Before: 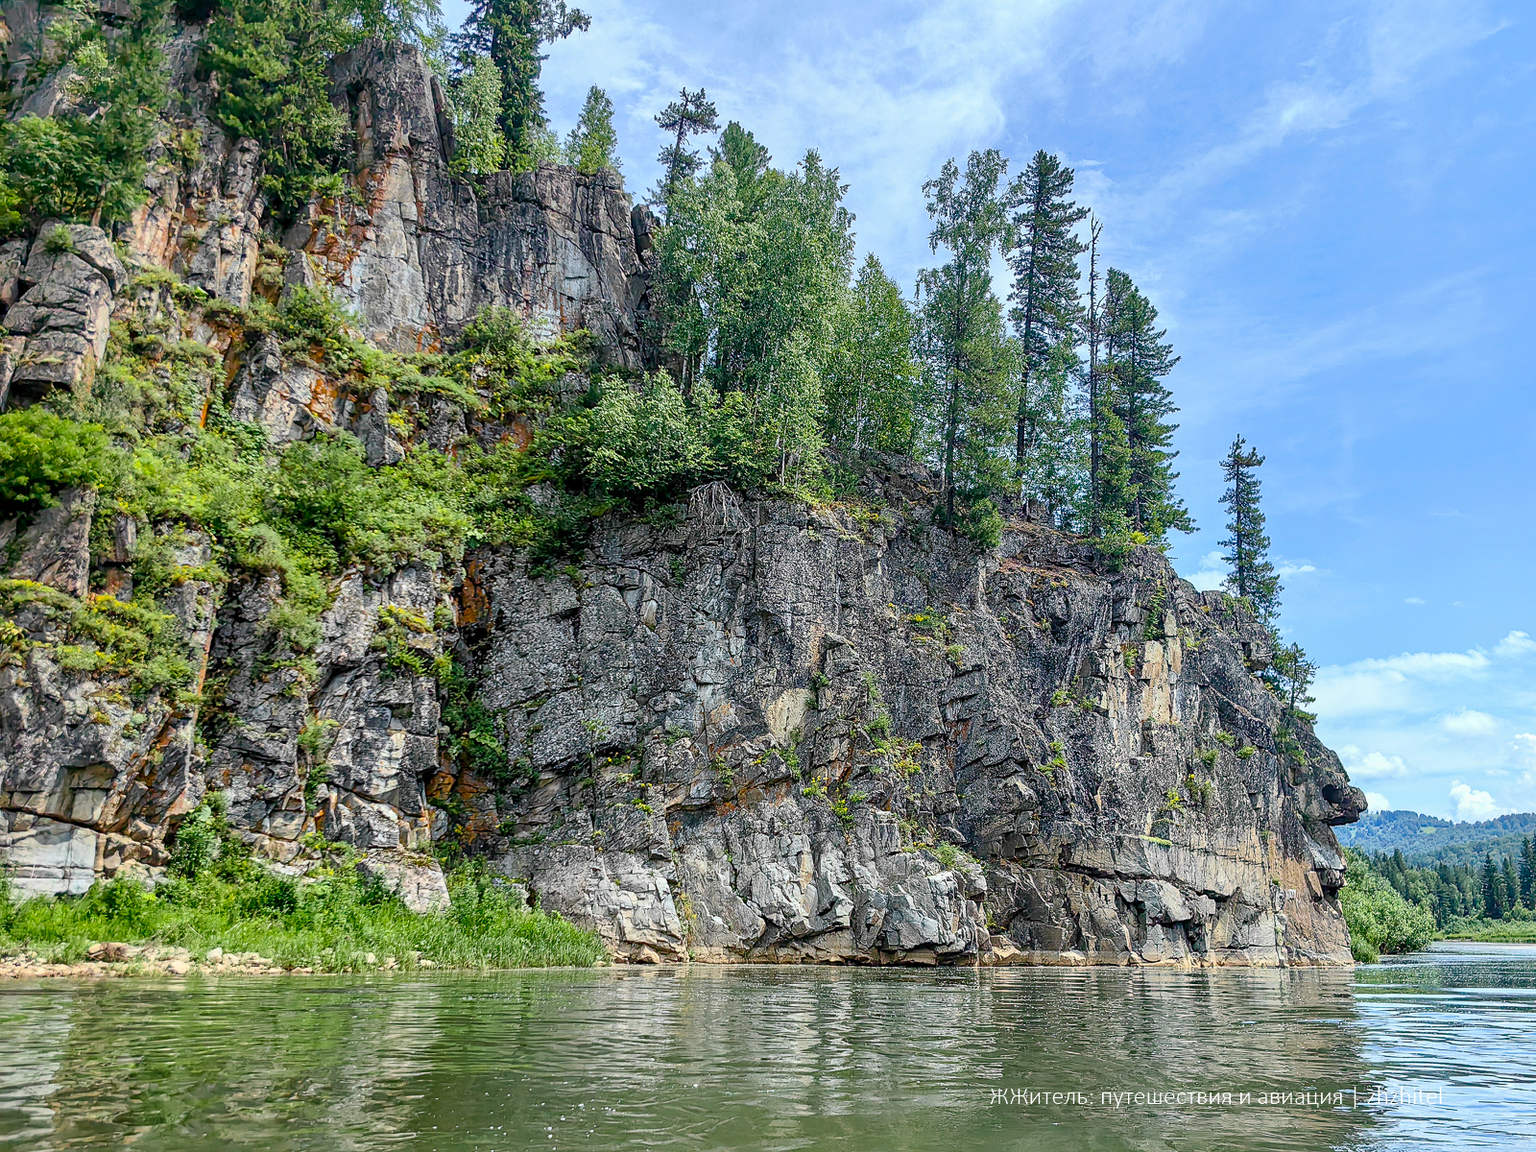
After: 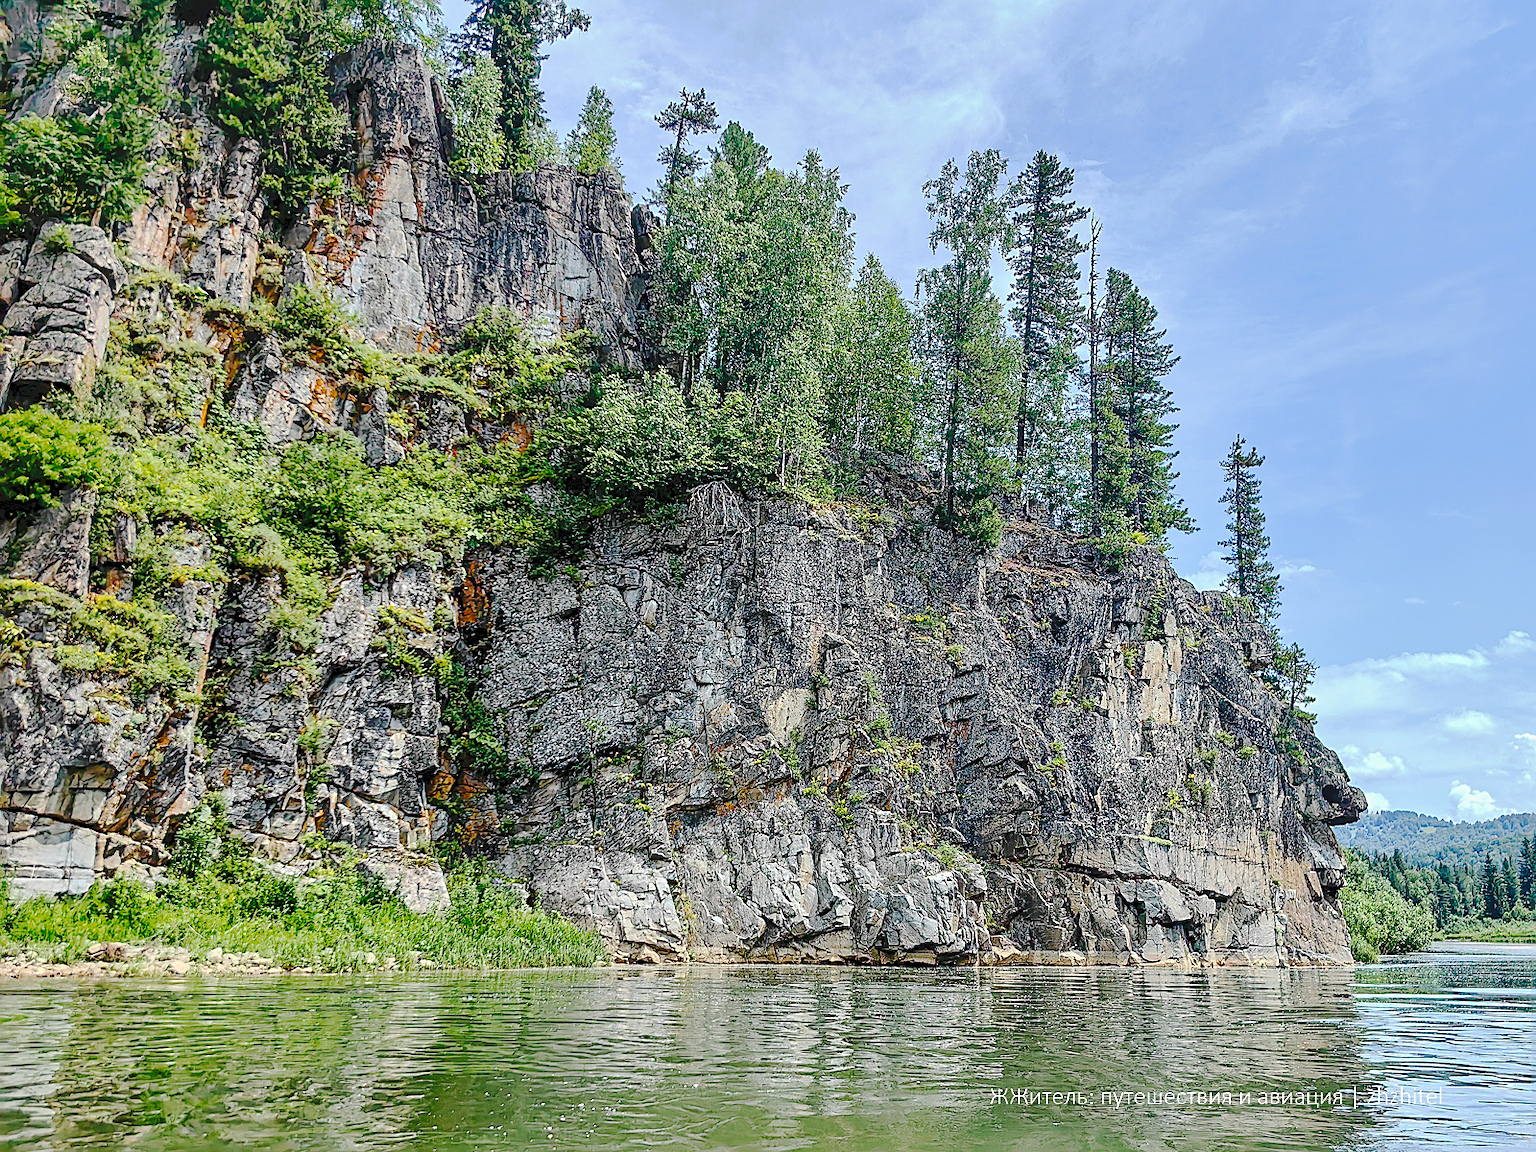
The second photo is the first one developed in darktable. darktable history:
tone curve: curves: ch0 [(0, 0) (0.003, 0.089) (0.011, 0.089) (0.025, 0.088) (0.044, 0.089) (0.069, 0.094) (0.1, 0.108) (0.136, 0.119) (0.177, 0.147) (0.224, 0.204) (0.277, 0.28) (0.335, 0.389) (0.399, 0.486) (0.468, 0.588) (0.543, 0.647) (0.623, 0.705) (0.709, 0.759) (0.801, 0.815) (0.898, 0.873) (1, 1)], preserve colors none
shadows and highlights: shadows 20.91, highlights -35.45, soften with gaussian
sharpen: on, module defaults
